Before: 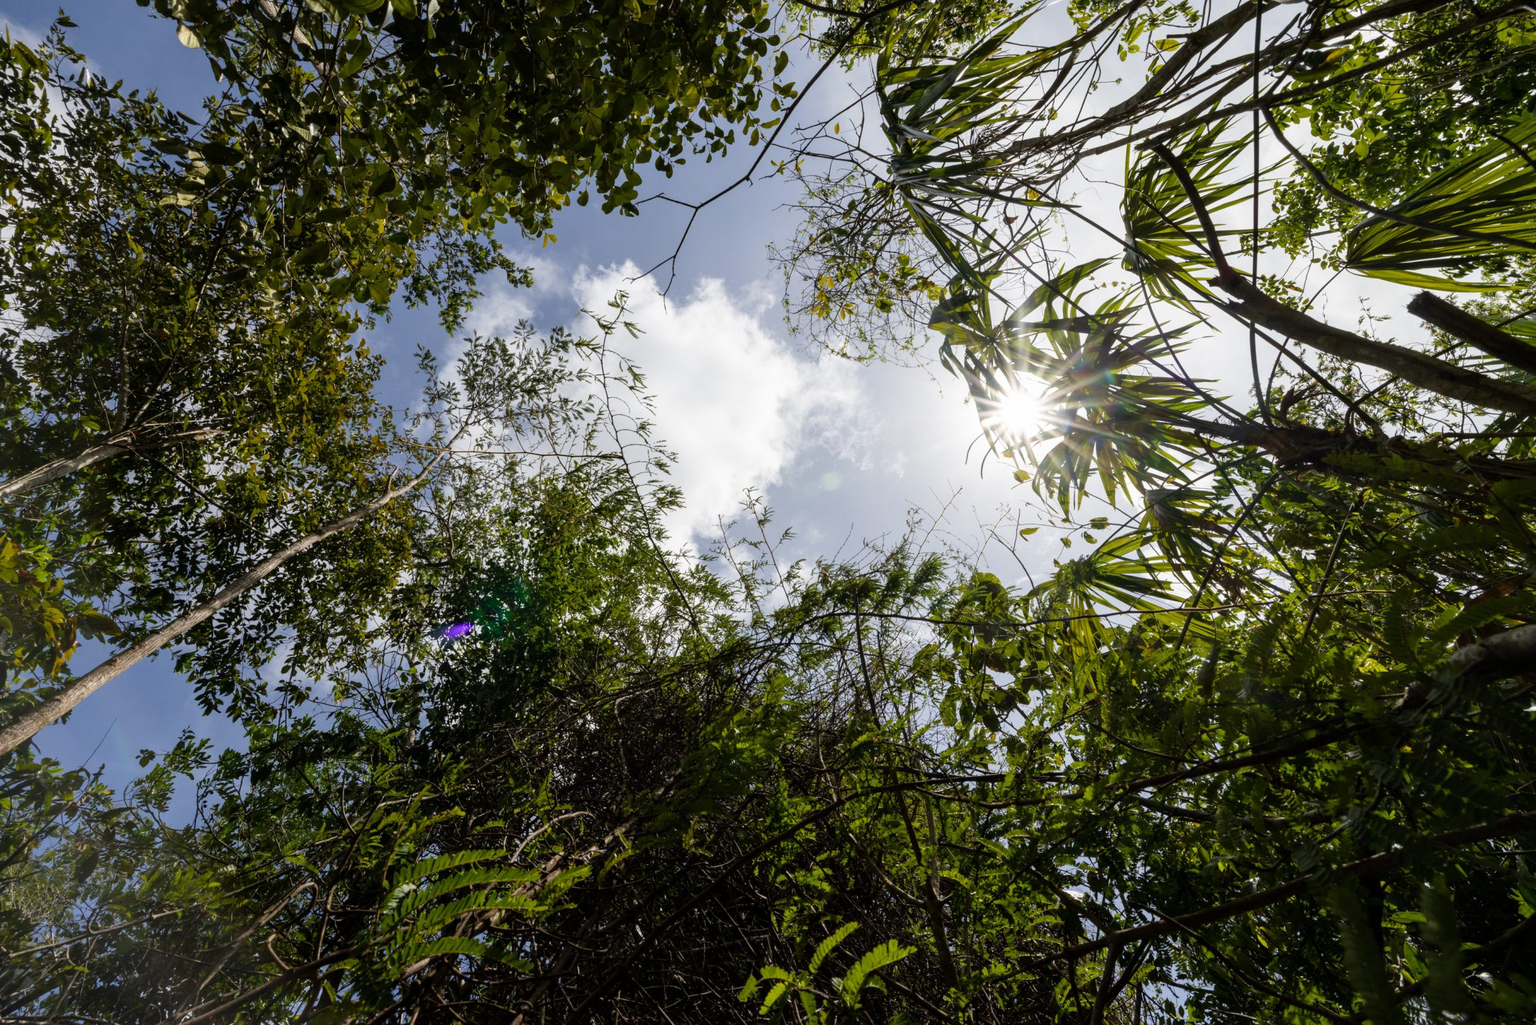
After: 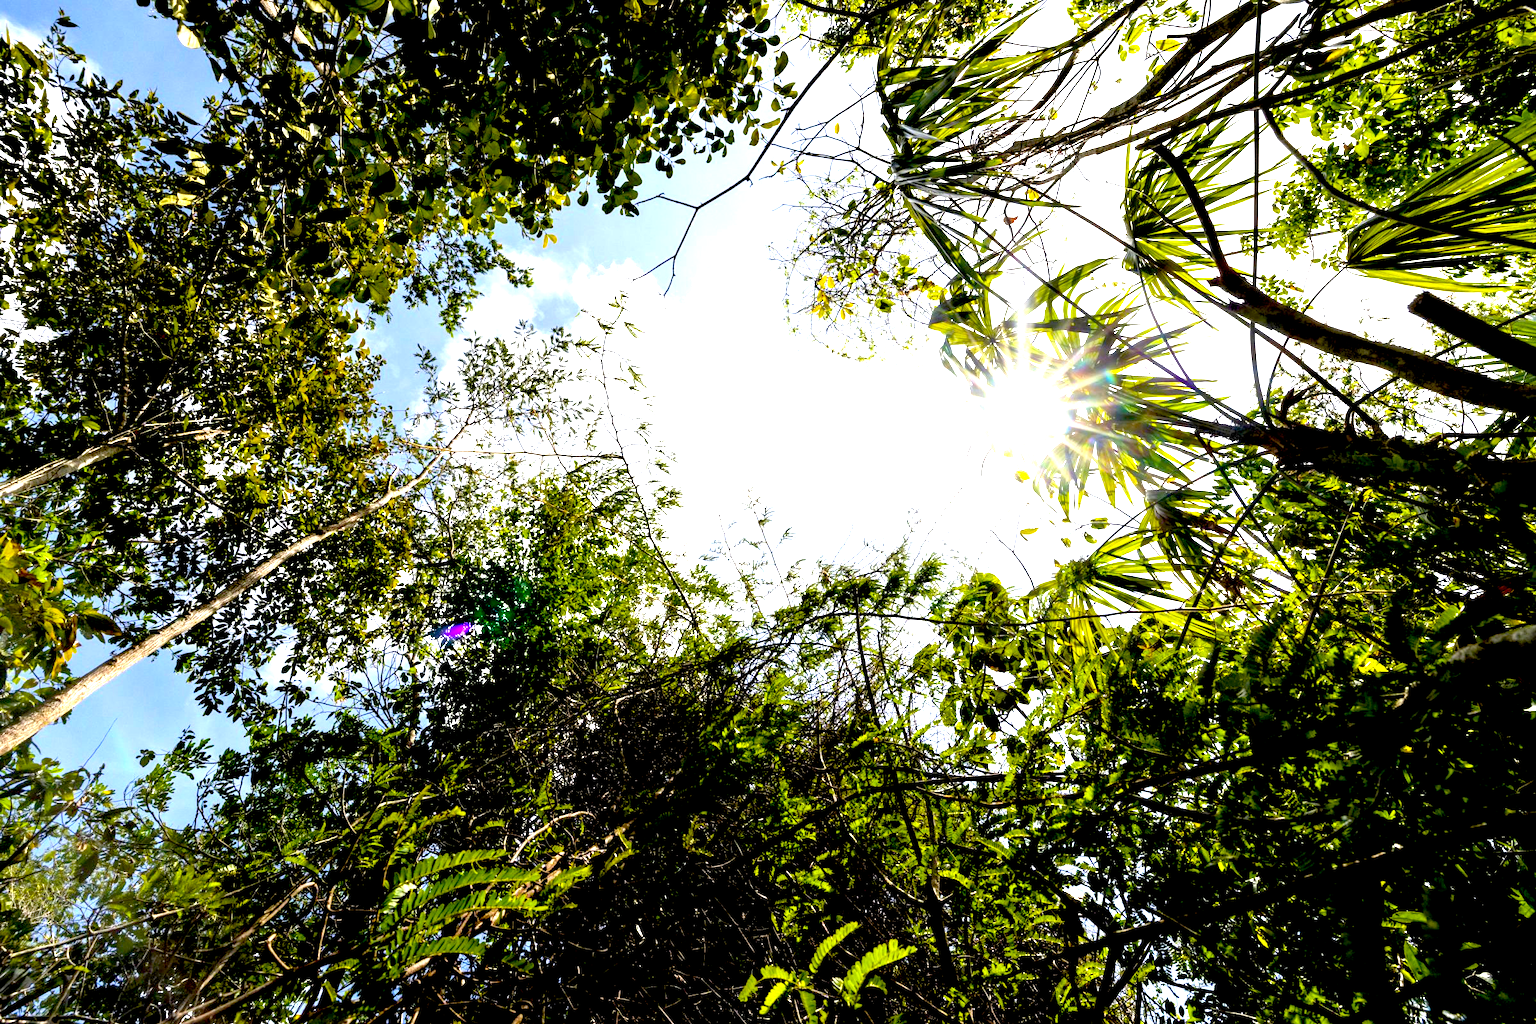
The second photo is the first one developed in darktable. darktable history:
color balance rgb: perceptual saturation grading › global saturation 20%, global vibrance 20%
exposure: black level correction 0.016, exposure 1.774 EV, compensate highlight preservation false
